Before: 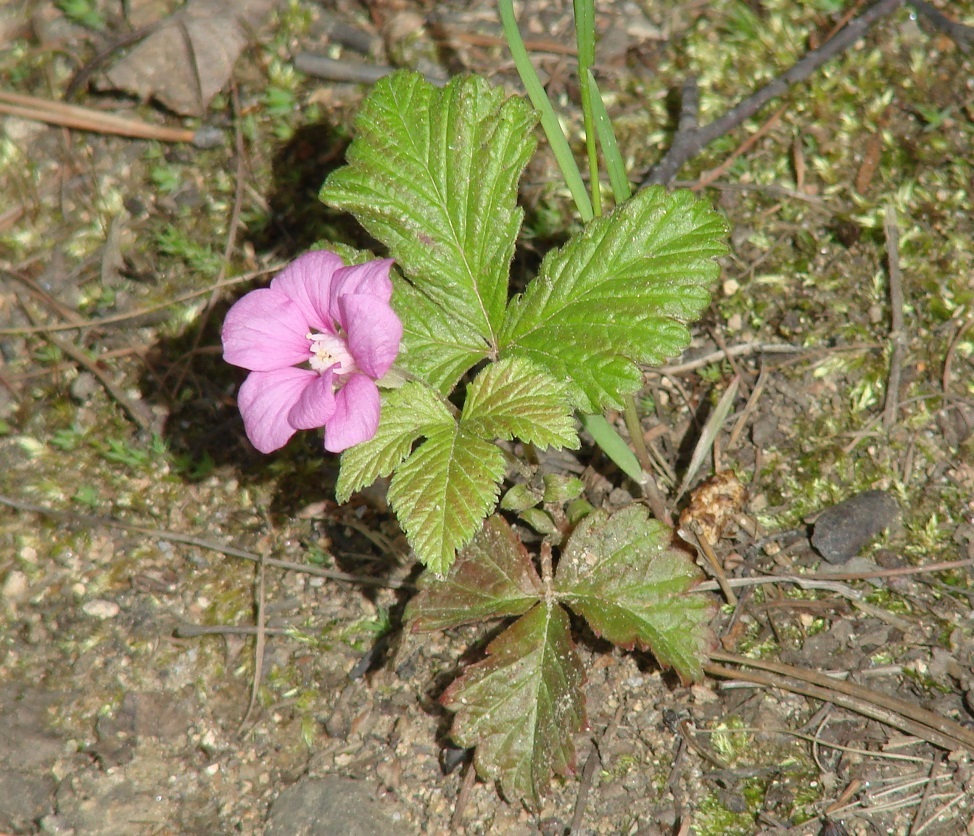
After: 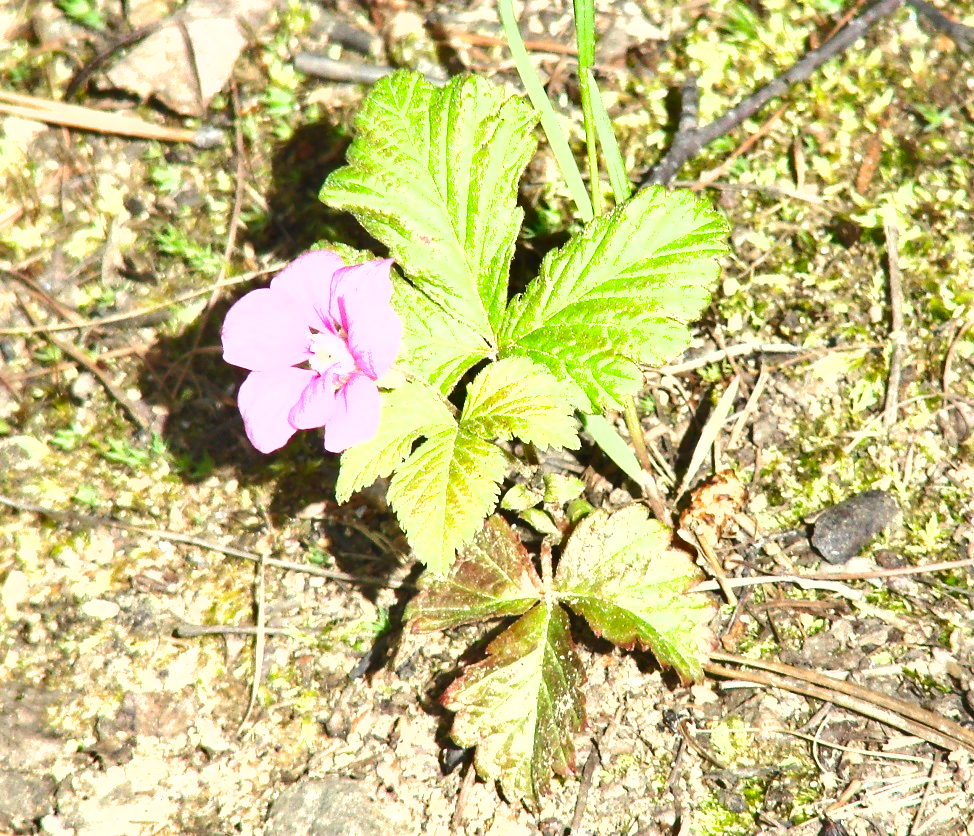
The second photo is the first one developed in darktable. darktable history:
shadows and highlights: low approximation 0.01, soften with gaussian
exposure: black level correction 0, exposure 1.7 EV, compensate exposure bias true, compensate highlight preservation false
